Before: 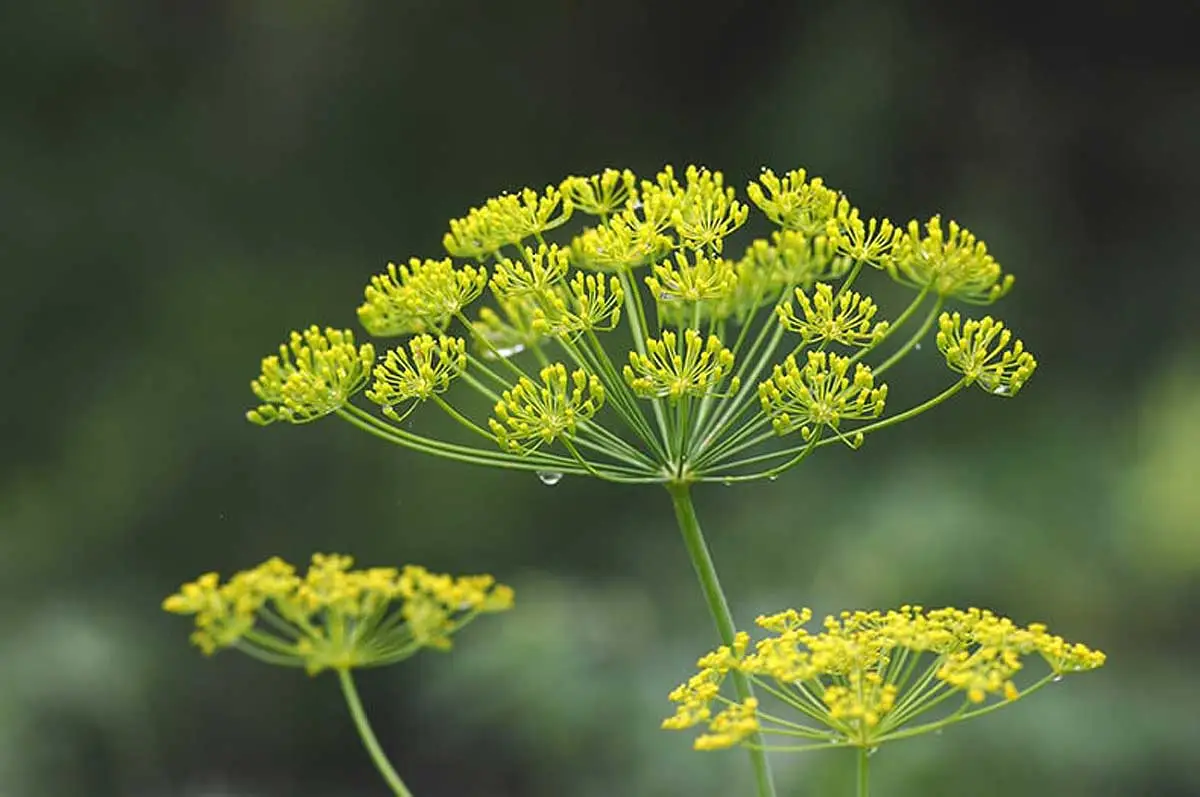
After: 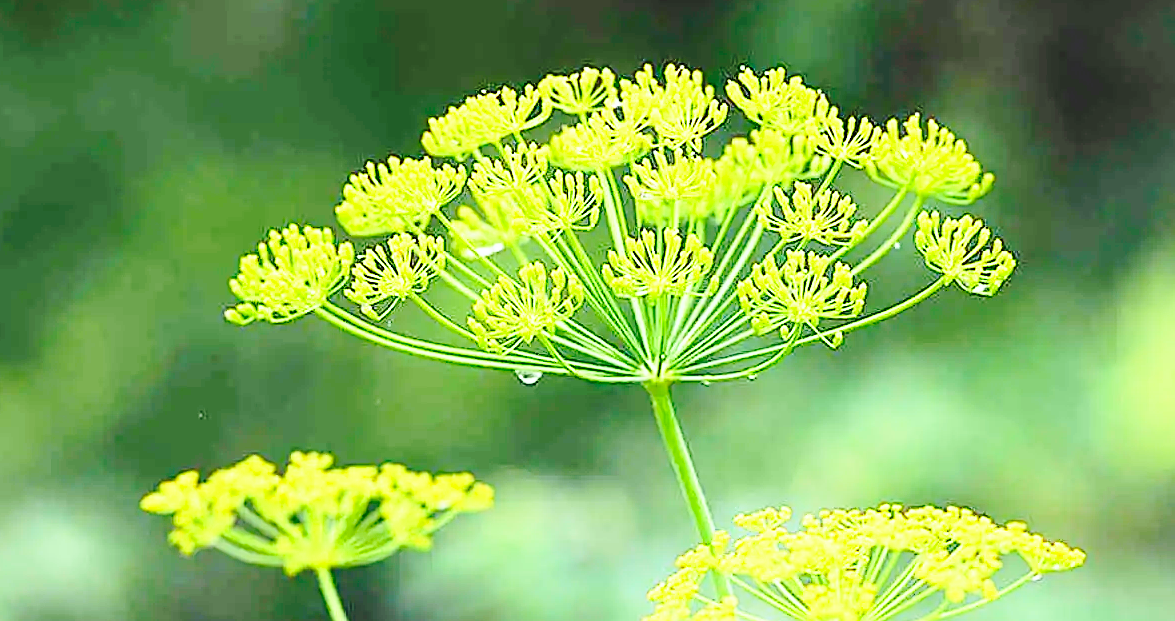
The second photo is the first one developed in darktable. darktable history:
exposure: black level correction 0, exposure 0.7 EV, compensate exposure bias true, compensate highlight preservation false
crop and rotate: left 1.814%, top 12.818%, right 0.25%, bottom 9.225%
sharpen: on, module defaults
base curve: curves: ch0 [(0, 0) (0.032, 0.037) (0.105, 0.228) (0.435, 0.76) (0.856, 0.983) (1, 1)], preserve colors none
tone curve: curves: ch0 [(0, 0) (0.051, 0.03) (0.096, 0.071) (0.243, 0.246) (0.461, 0.515) (0.605, 0.692) (0.761, 0.85) (0.881, 0.933) (1, 0.984)]; ch1 [(0, 0) (0.1, 0.038) (0.318, 0.243) (0.431, 0.384) (0.488, 0.475) (0.499, 0.499) (0.534, 0.546) (0.567, 0.592) (0.601, 0.632) (0.734, 0.809) (1, 1)]; ch2 [(0, 0) (0.297, 0.257) (0.414, 0.379) (0.453, 0.45) (0.479, 0.483) (0.504, 0.499) (0.52, 0.519) (0.541, 0.554) (0.614, 0.652) (0.817, 0.874) (1, 1)], color space Lab, independent channels, preserve colors none
